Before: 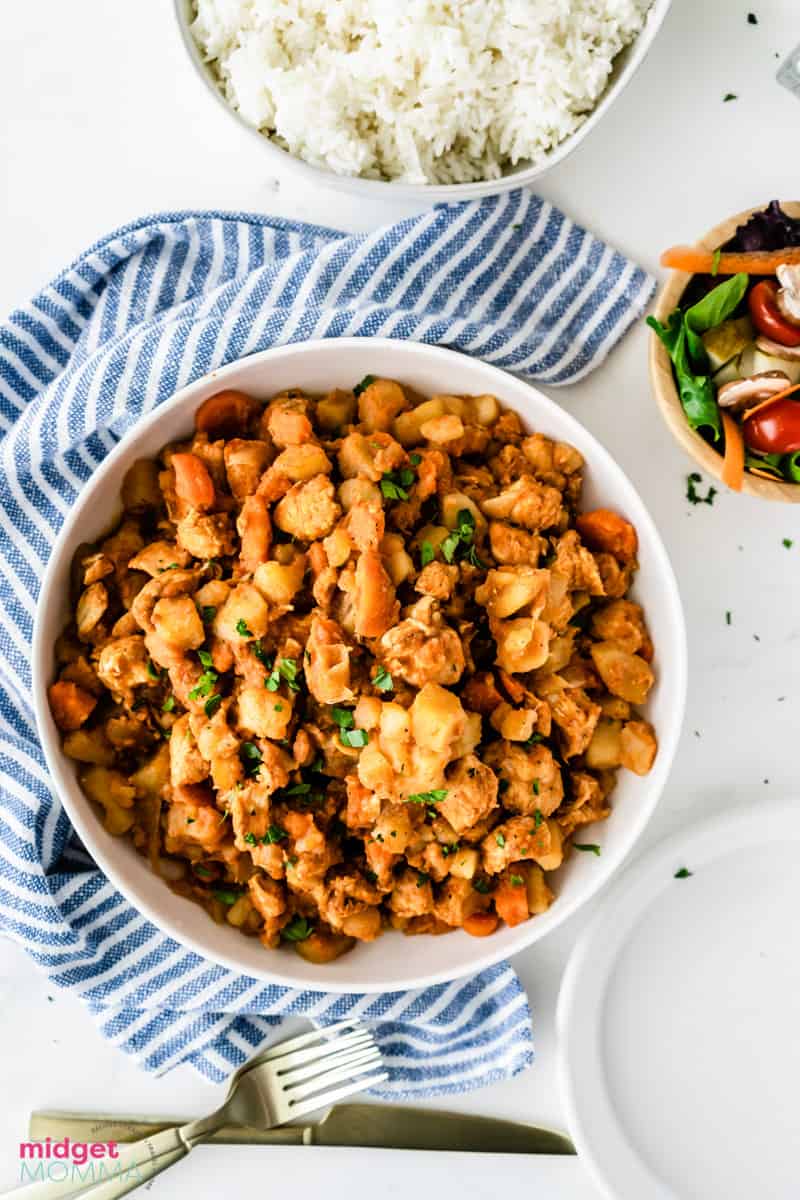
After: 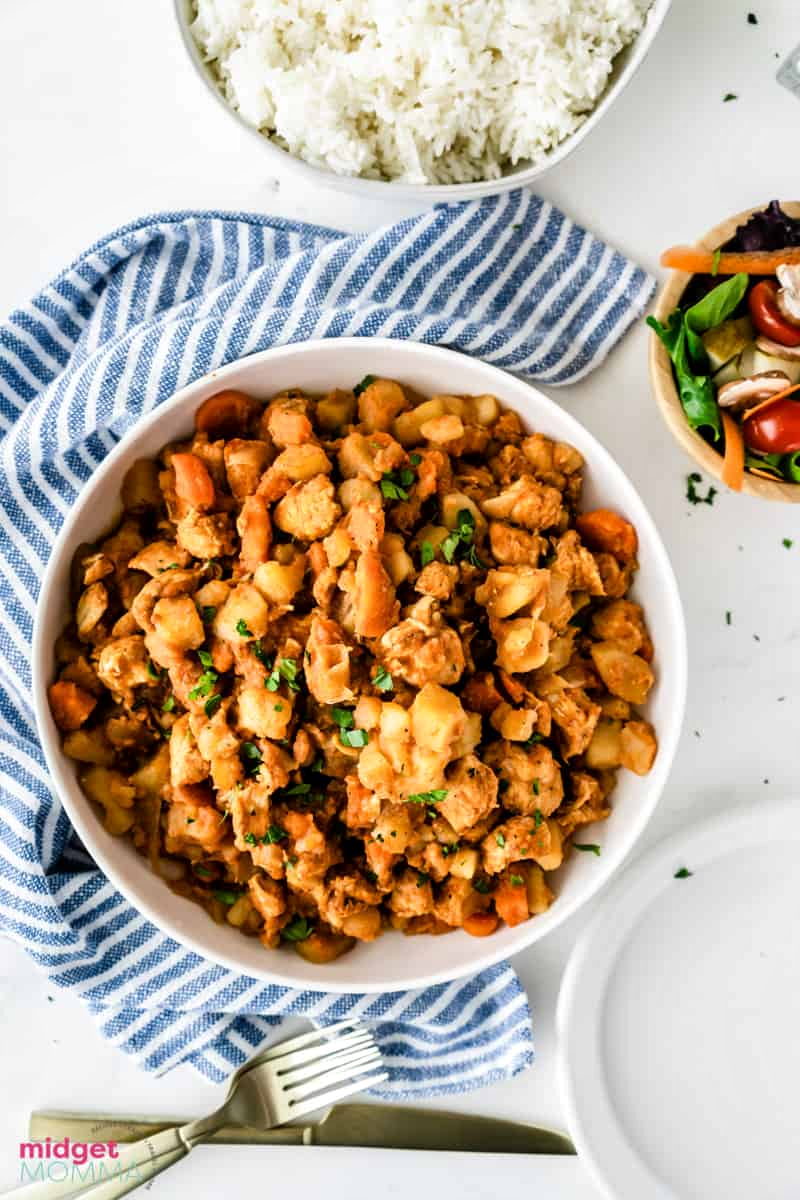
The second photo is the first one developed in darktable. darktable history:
vignetting: fall-off start 116.13%, fall-off radius 59.13%, brightness -0.575, unbound false
local contrast: mode bilateral grid, contrast 20, coarseness 49, detail 119%, midtone range 0.2
